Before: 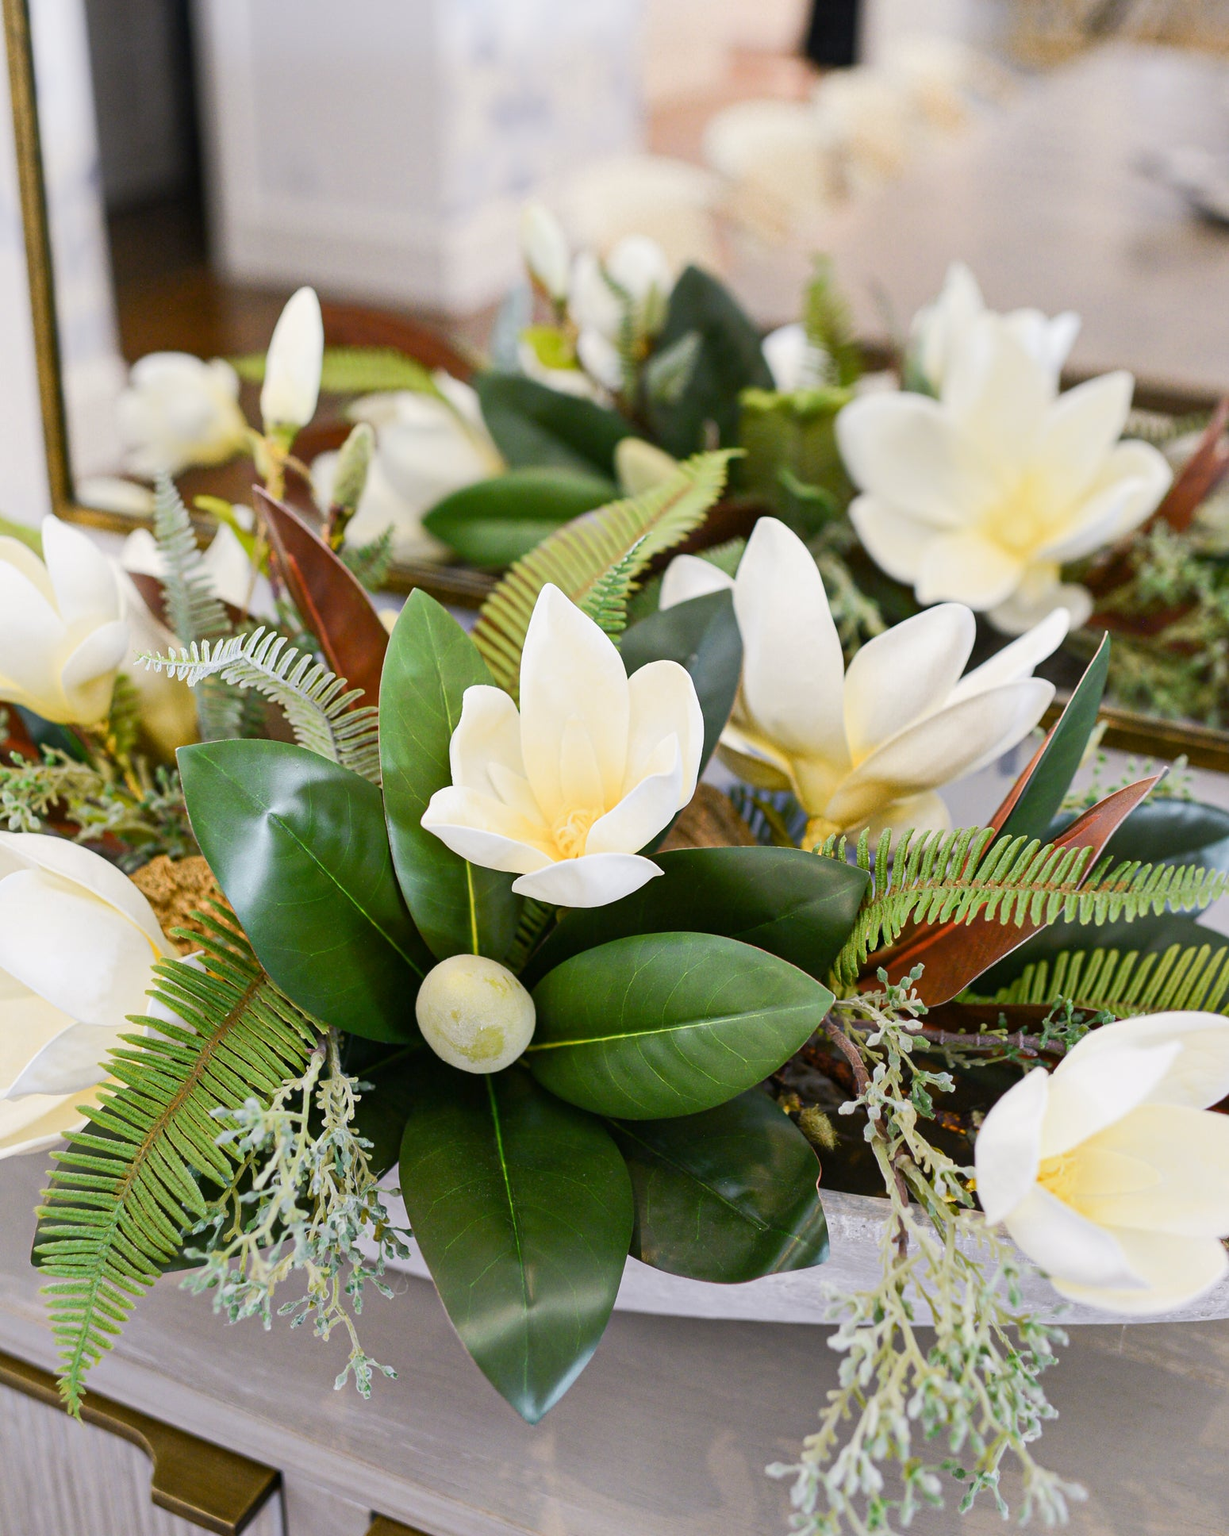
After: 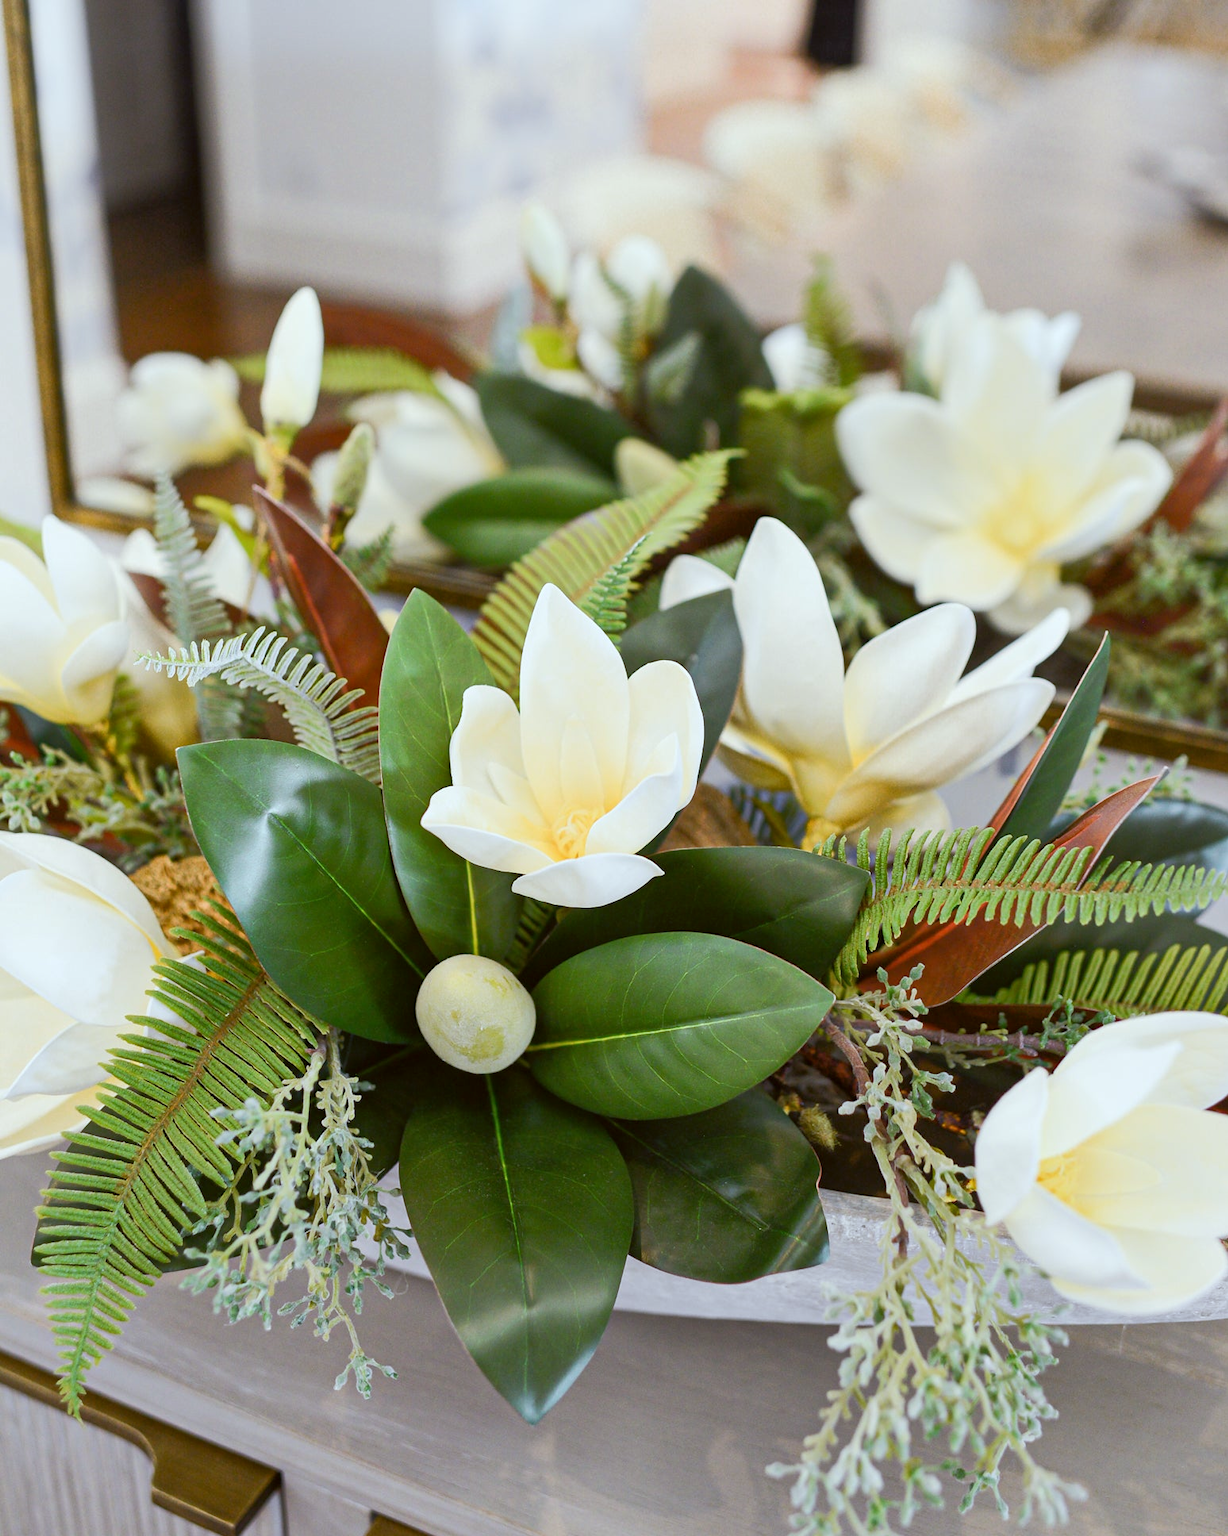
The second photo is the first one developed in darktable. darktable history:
color correction: highlights a* -4.97, highlights b* -4.29, shadows a* 3.86, shadows b* 4.31
shadows and highlights: shadows 42.68, highlights 6.9
